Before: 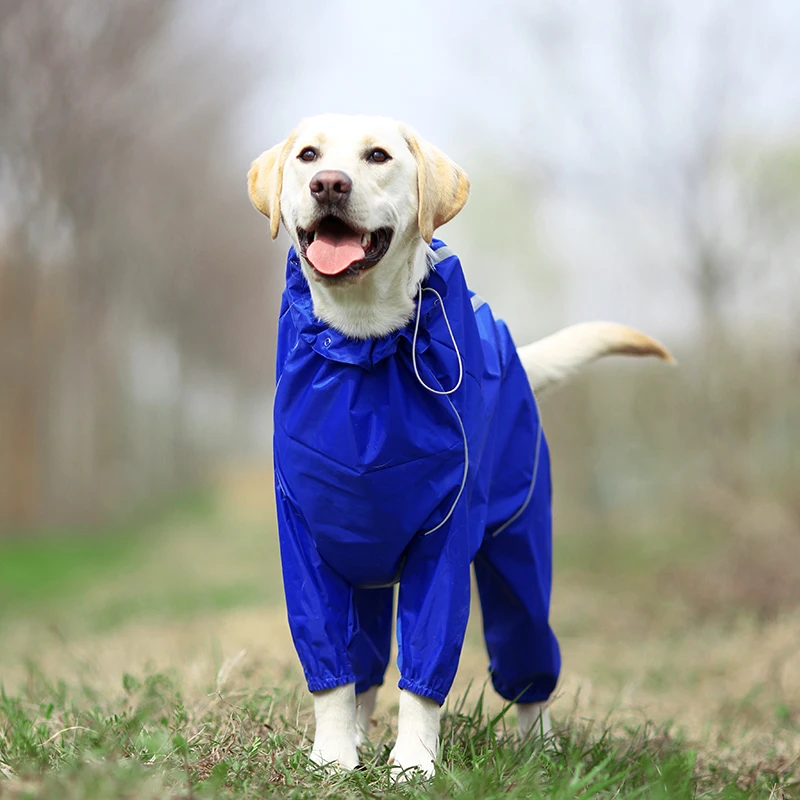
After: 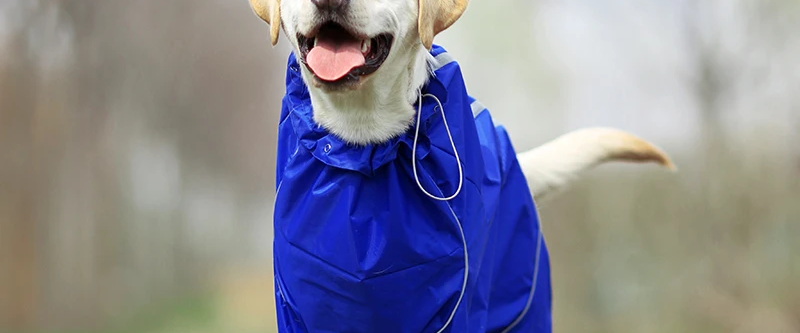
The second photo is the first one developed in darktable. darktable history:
crop and rotate: top 24.323%, bottom 34.03%
